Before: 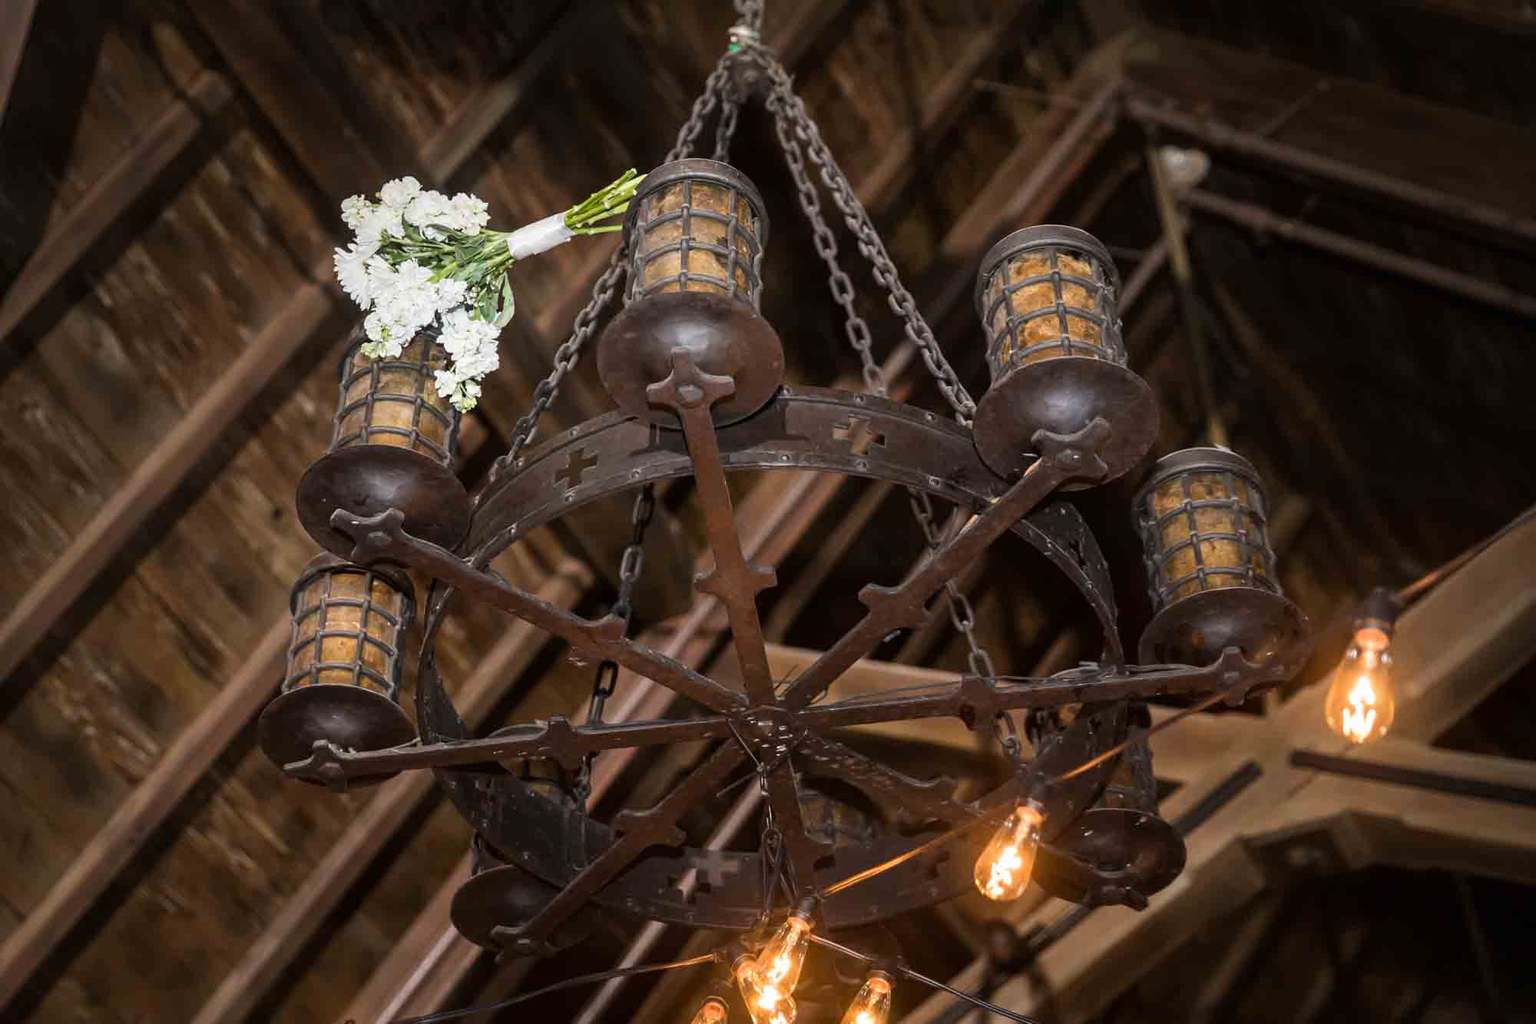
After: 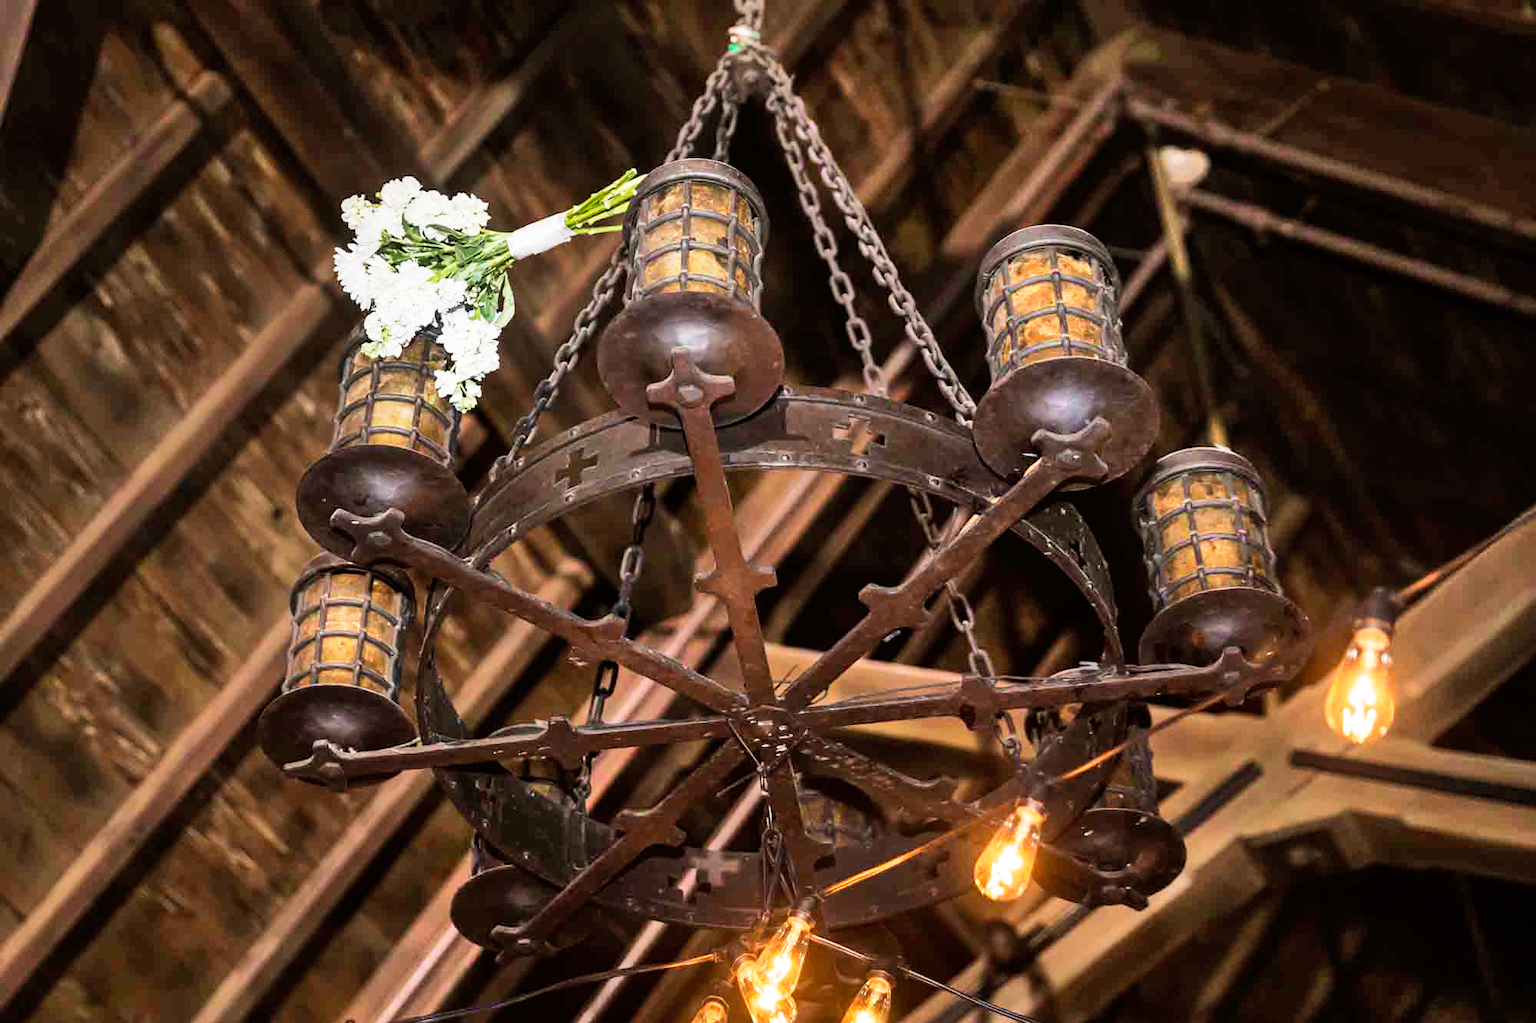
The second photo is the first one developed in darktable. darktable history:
shadows and highlights: radius 103.22, shadows 50.6, highlights -64.16, soften with gaussian
velvia: on, module defaults
base curve: curves: ch0 [(0, 0) (0.005, 0.002) (0.193, 0.295) (0.399, 0.664) (0.75, 0.928) (1, 1)], preserve colors none
